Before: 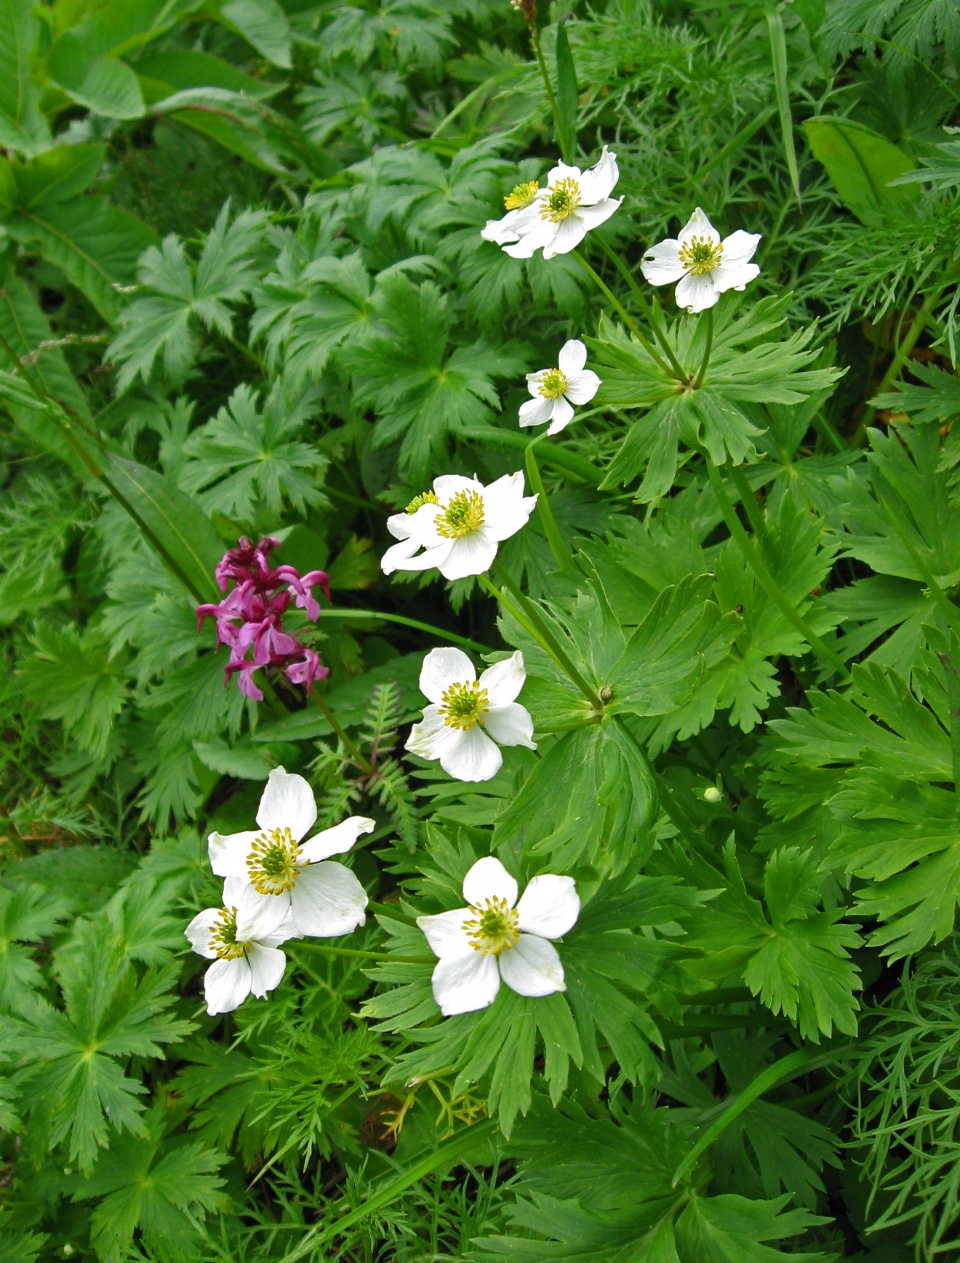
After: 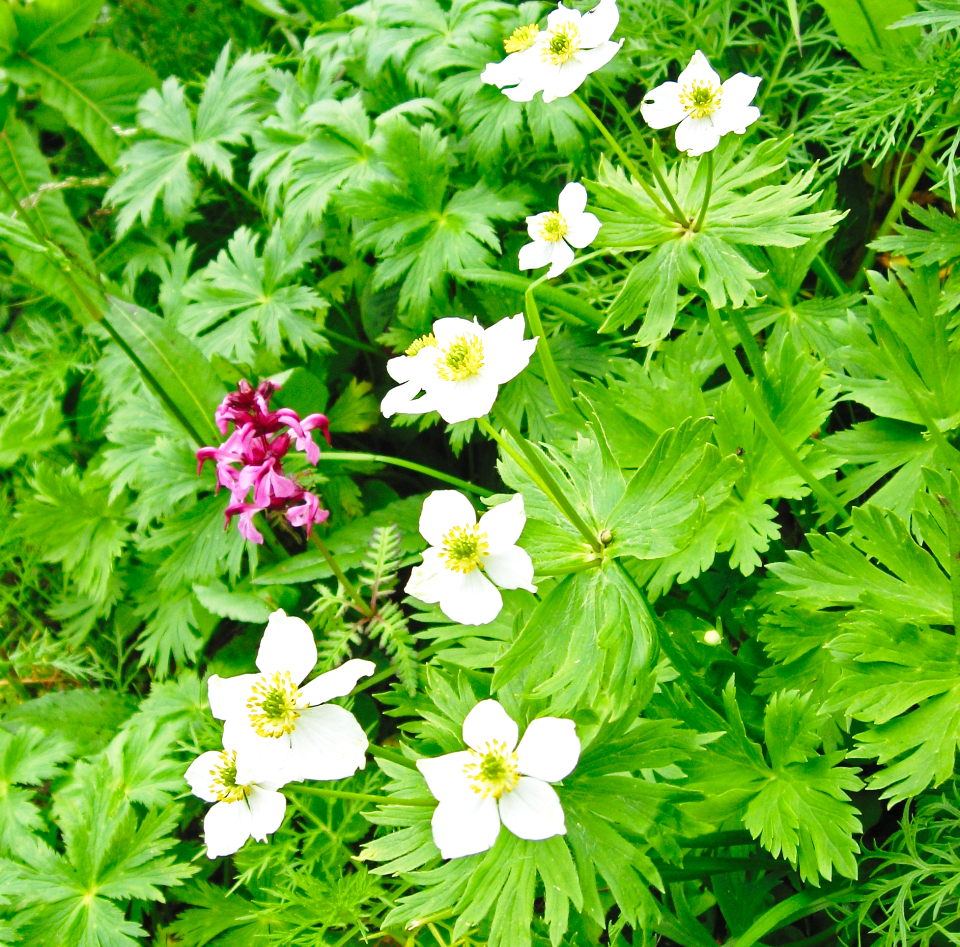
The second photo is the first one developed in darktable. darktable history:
exposure: black level correction 0, exposure 0.5 EV, compensate highlight preservation false
base curve: curves: ch0 [(0, 0) (0.028, 0.03) (0.121, 0.232) (0.46, 0.748) (0.859, 0.968) (1, 1)], preserve colors none
crop and rotate: top 12.5%, bottom 12.5%
